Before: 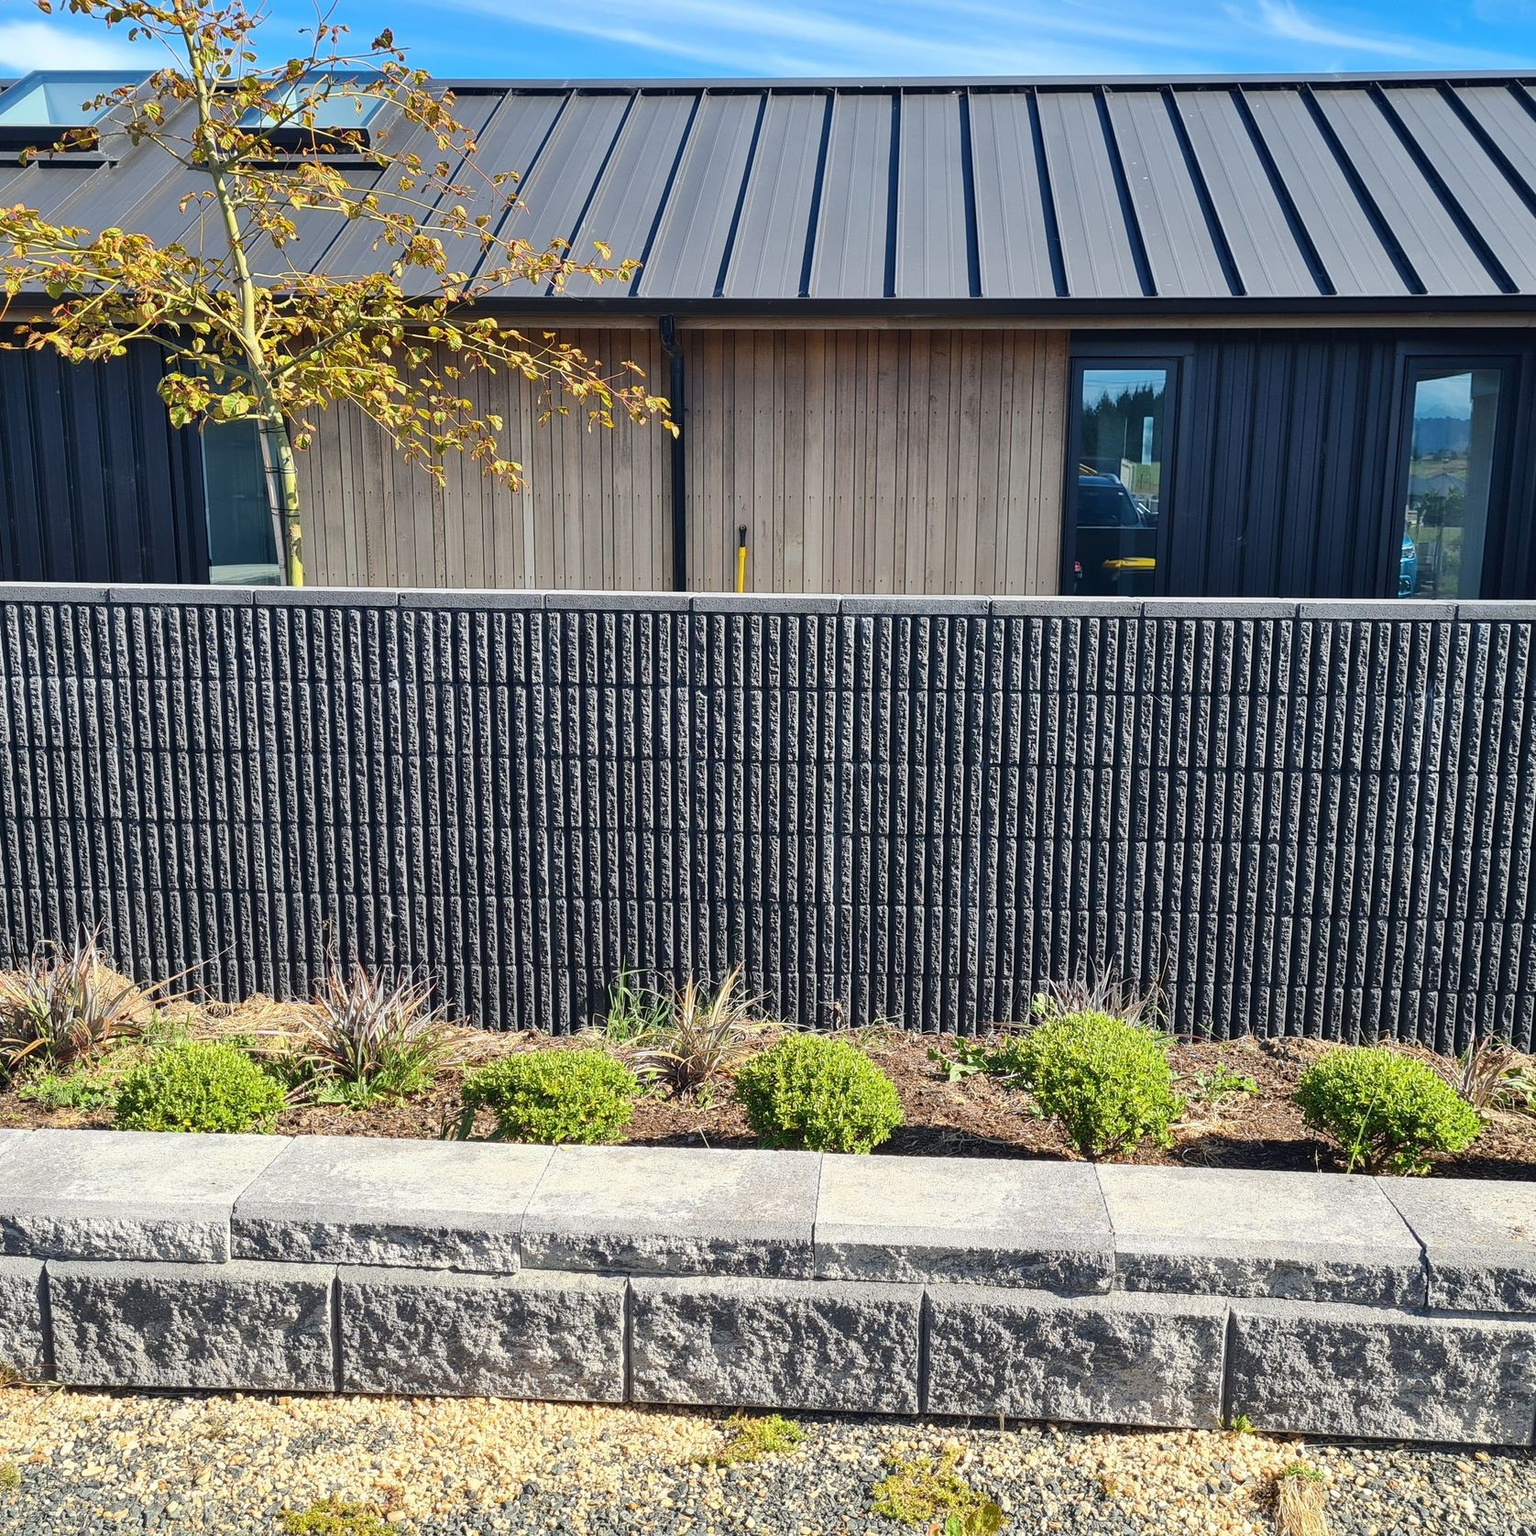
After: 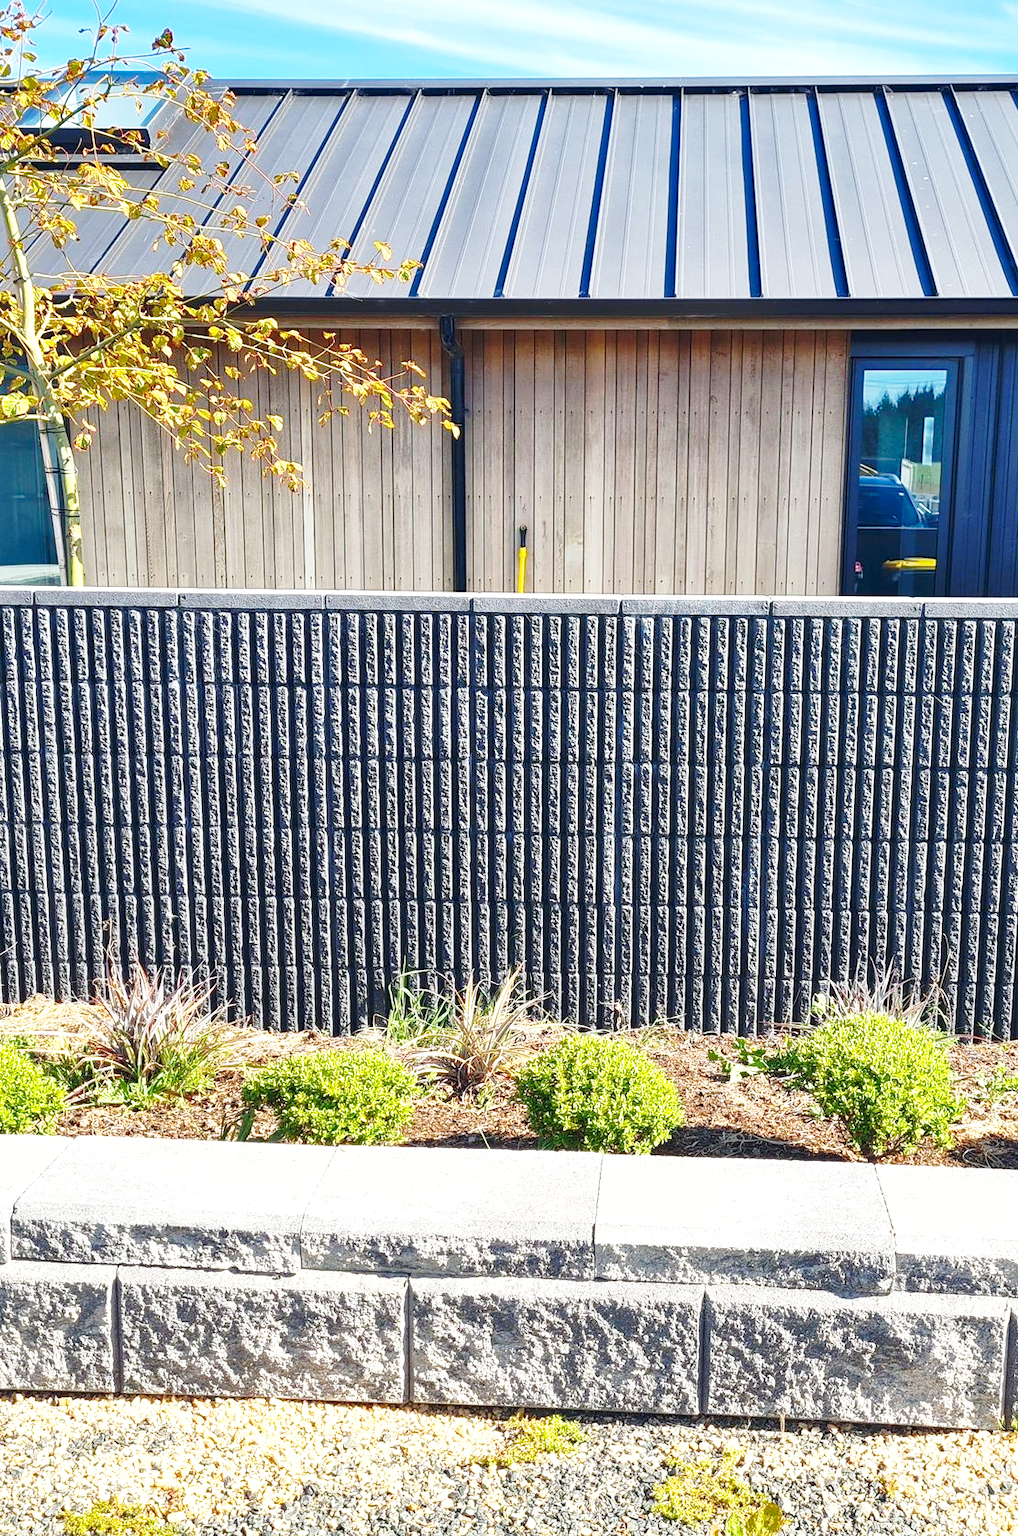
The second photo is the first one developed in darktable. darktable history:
exposure: black level correction 0.001, exposure 0.499 EV, compensate highlight preservation false
shadows and highlights: on, module defaults
crop and rotate: left 14.321%, right 19.369%
base curve: curves: ch0 [(0, 0) (0.036, 0.037) (0.121, 0.228) (0.46, 0.76) (0.859, 0.983) (1, 1)], preserve colors none
